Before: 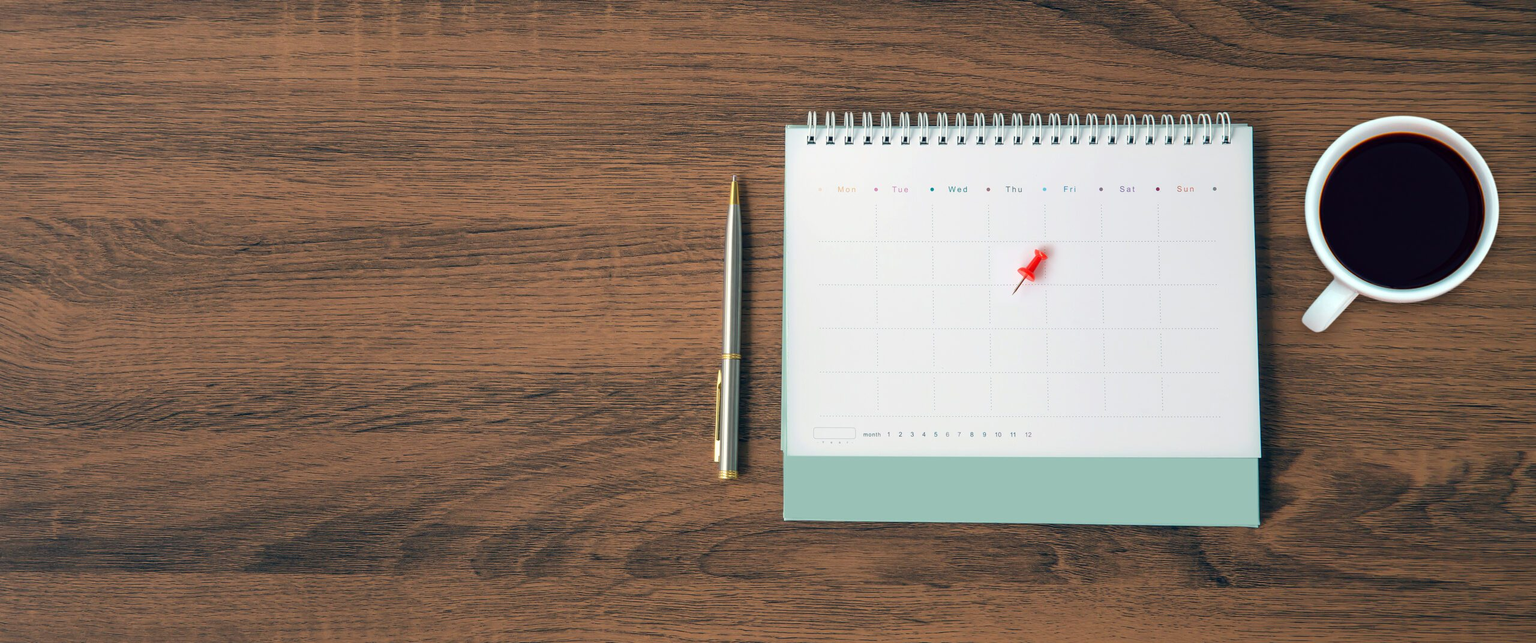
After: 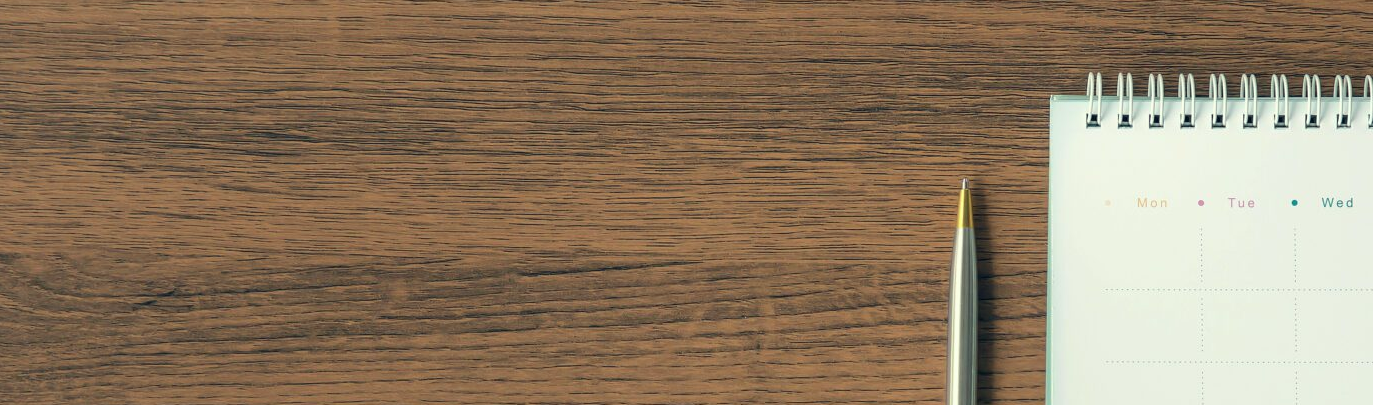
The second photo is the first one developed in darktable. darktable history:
crop: left 10.121%, top 10.631%, right 36.218%, bottom 51.526%
contrast brightness saturation: contrast 0.01, saturation -0.05
color correction: highlights a* -4.28, highlights b* 6.53
